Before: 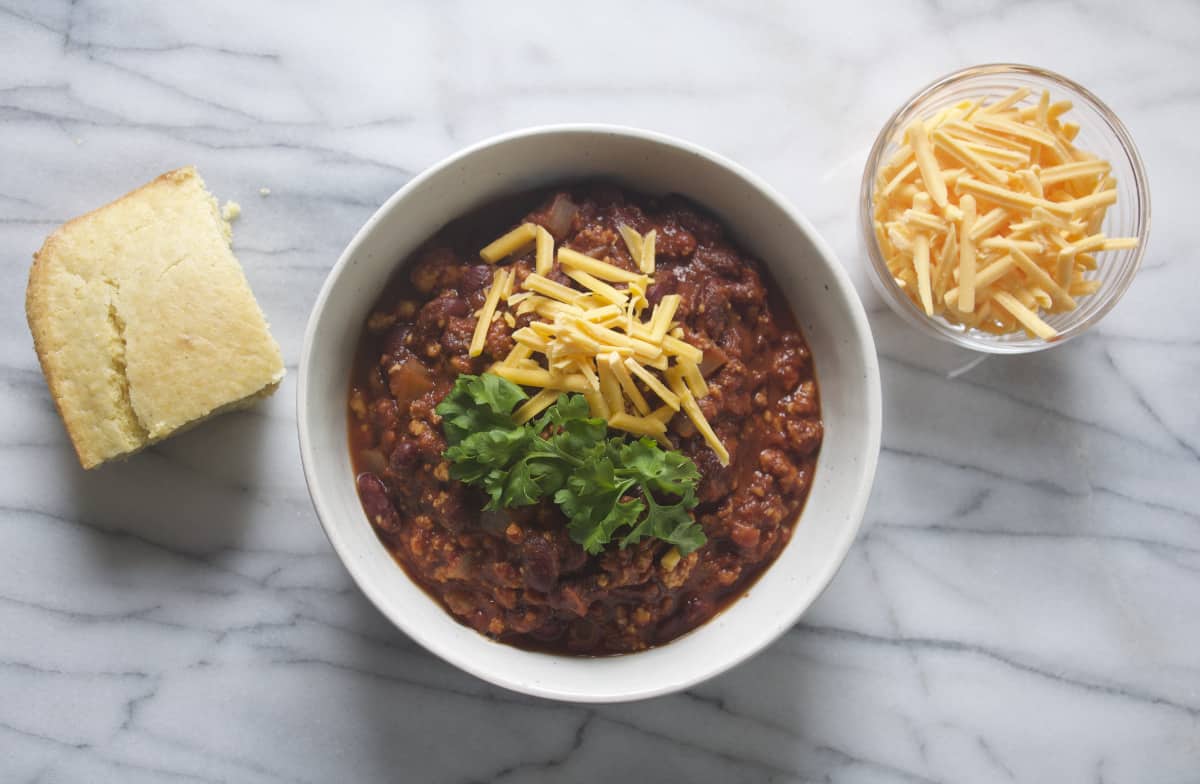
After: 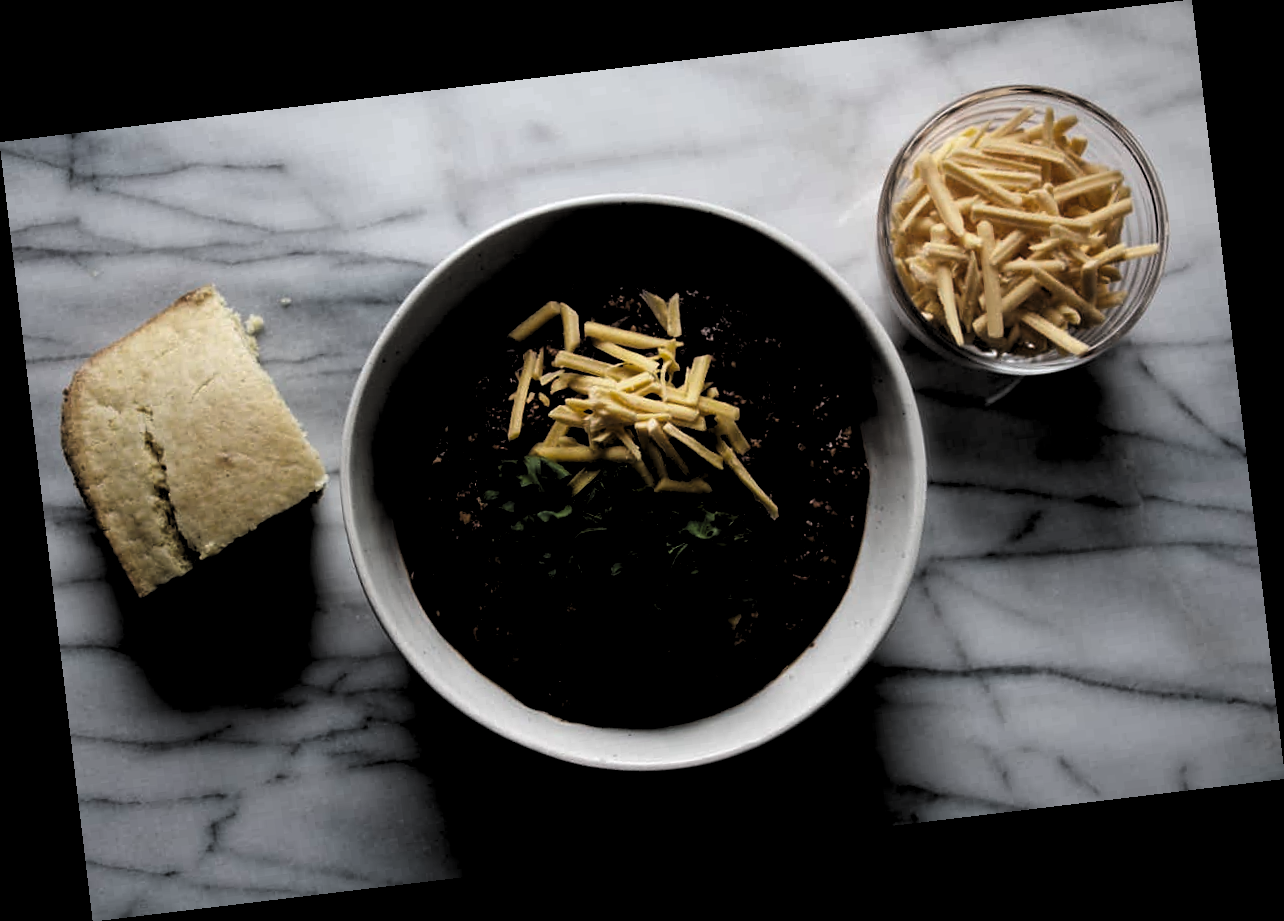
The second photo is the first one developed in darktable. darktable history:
levels: levels [0.514, 0.759, 1]
rotate and perspective: rotation -6.83°, automatic cropping off
